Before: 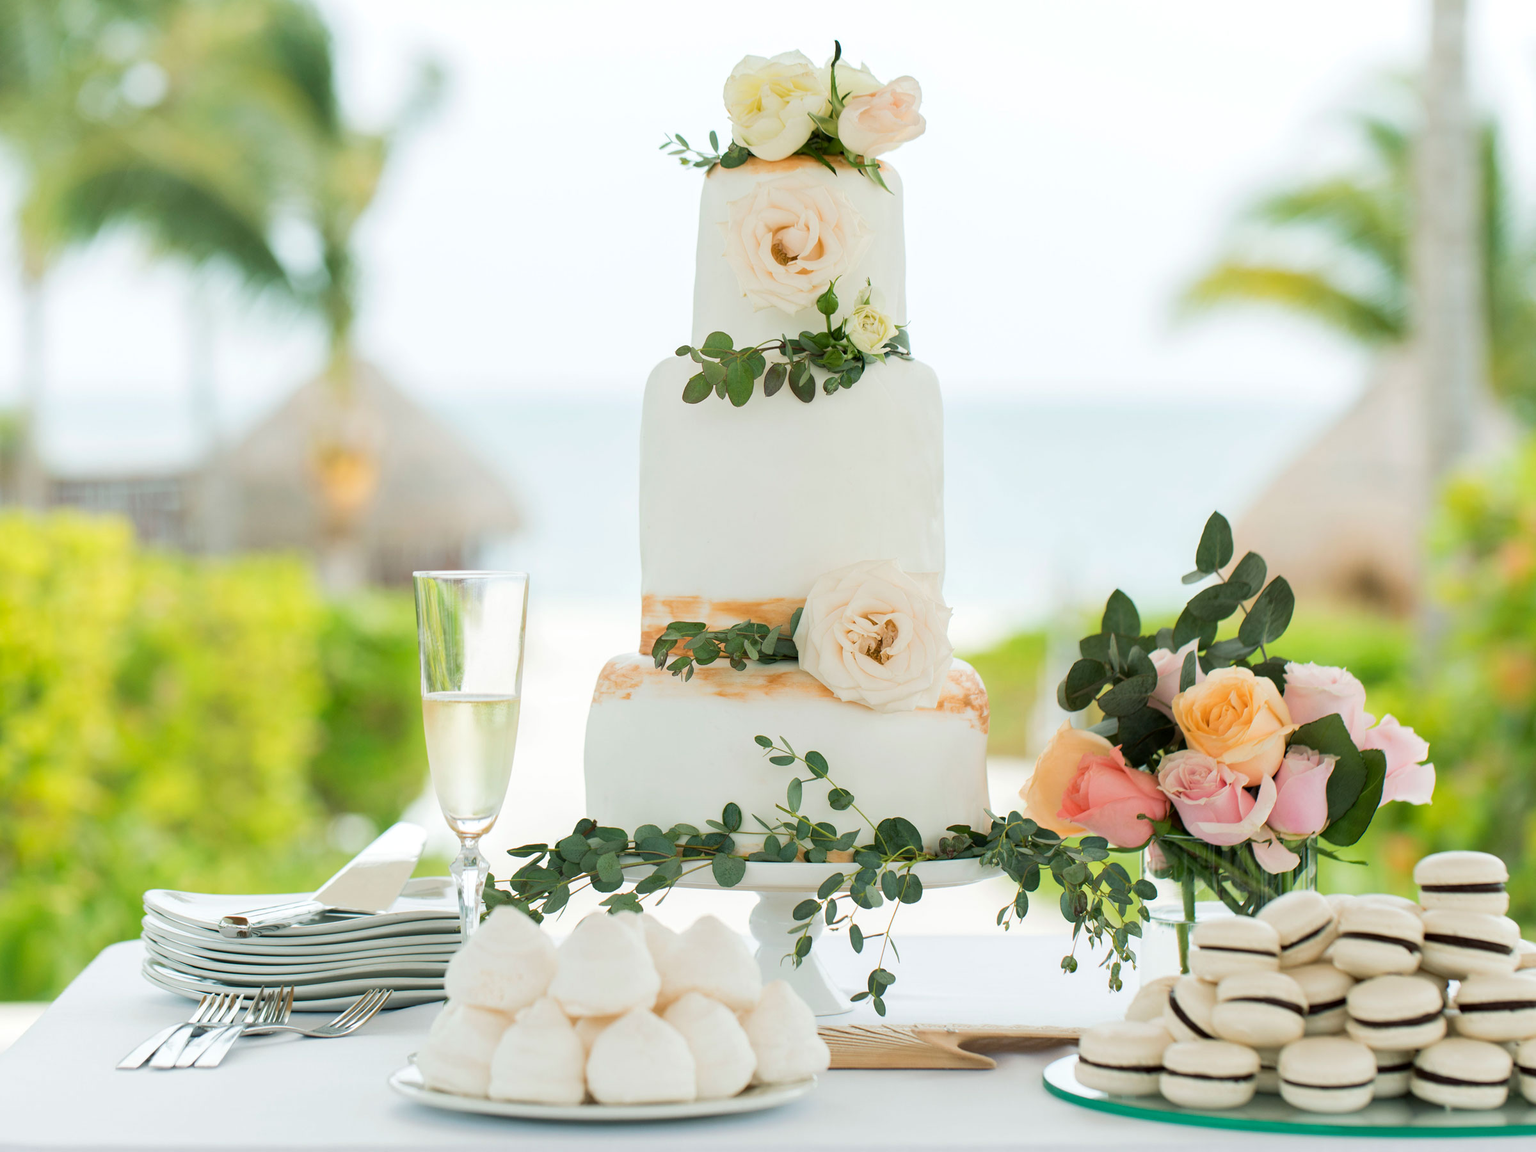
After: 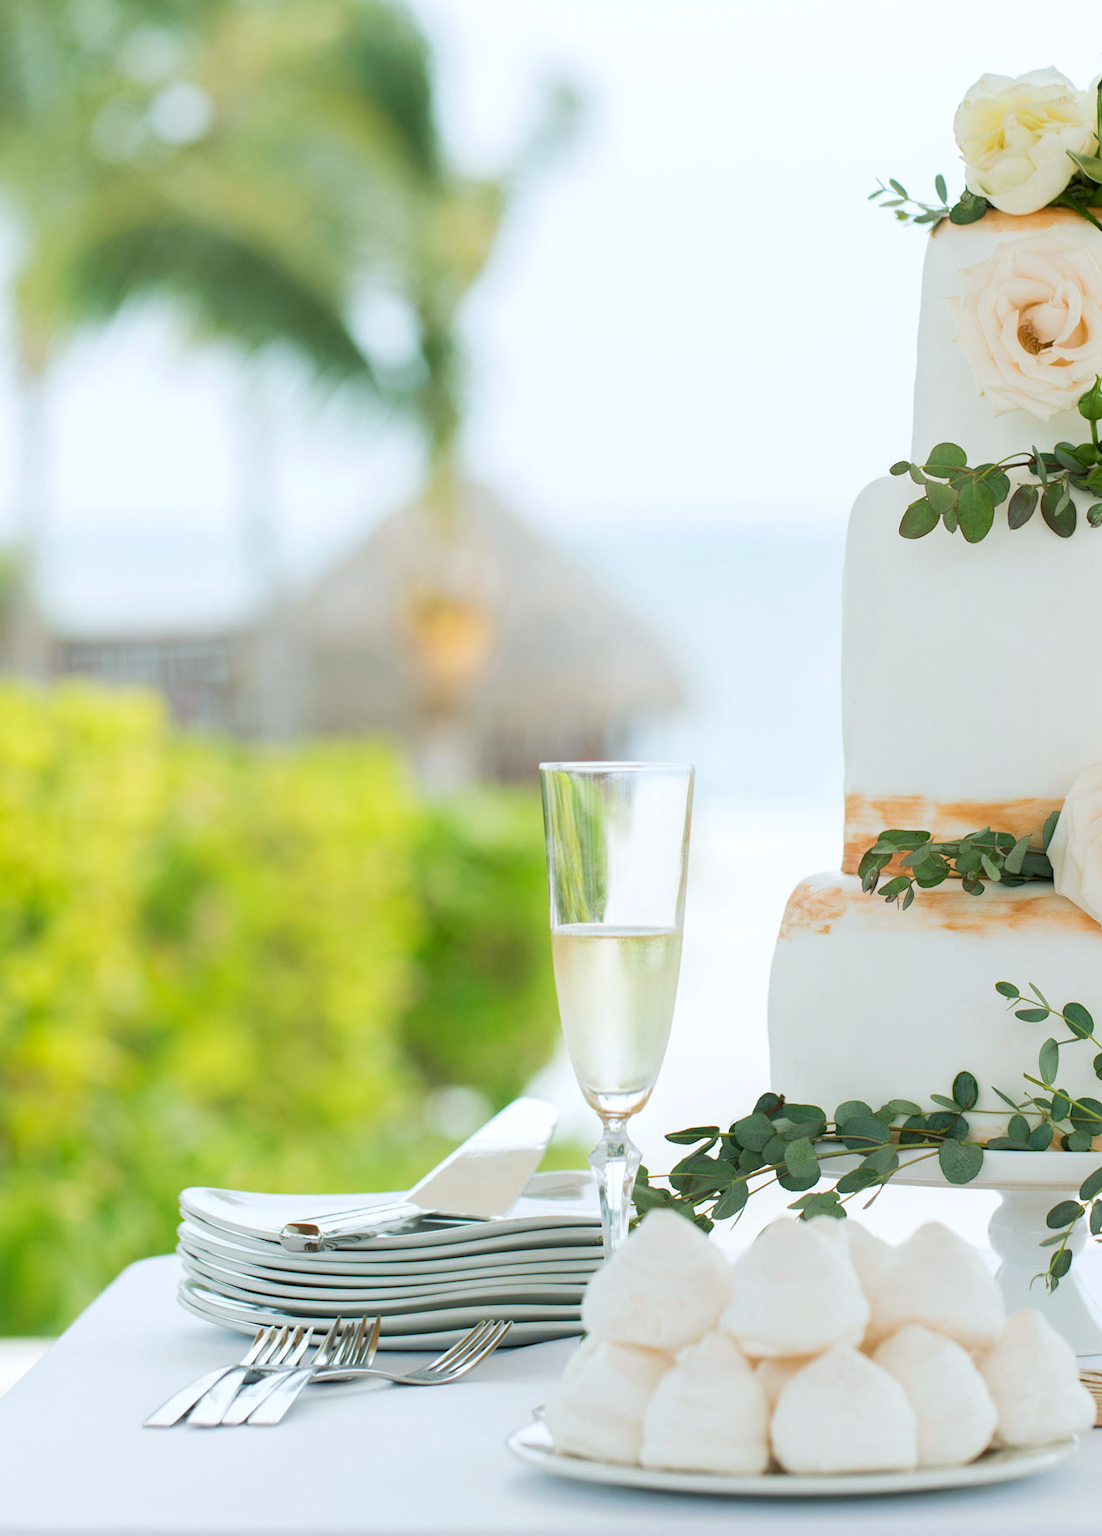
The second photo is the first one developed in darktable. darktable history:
crop: left 0.587%, right 45.588%, bottom 0.086%
white balance: red 0.98, blue 1.034
